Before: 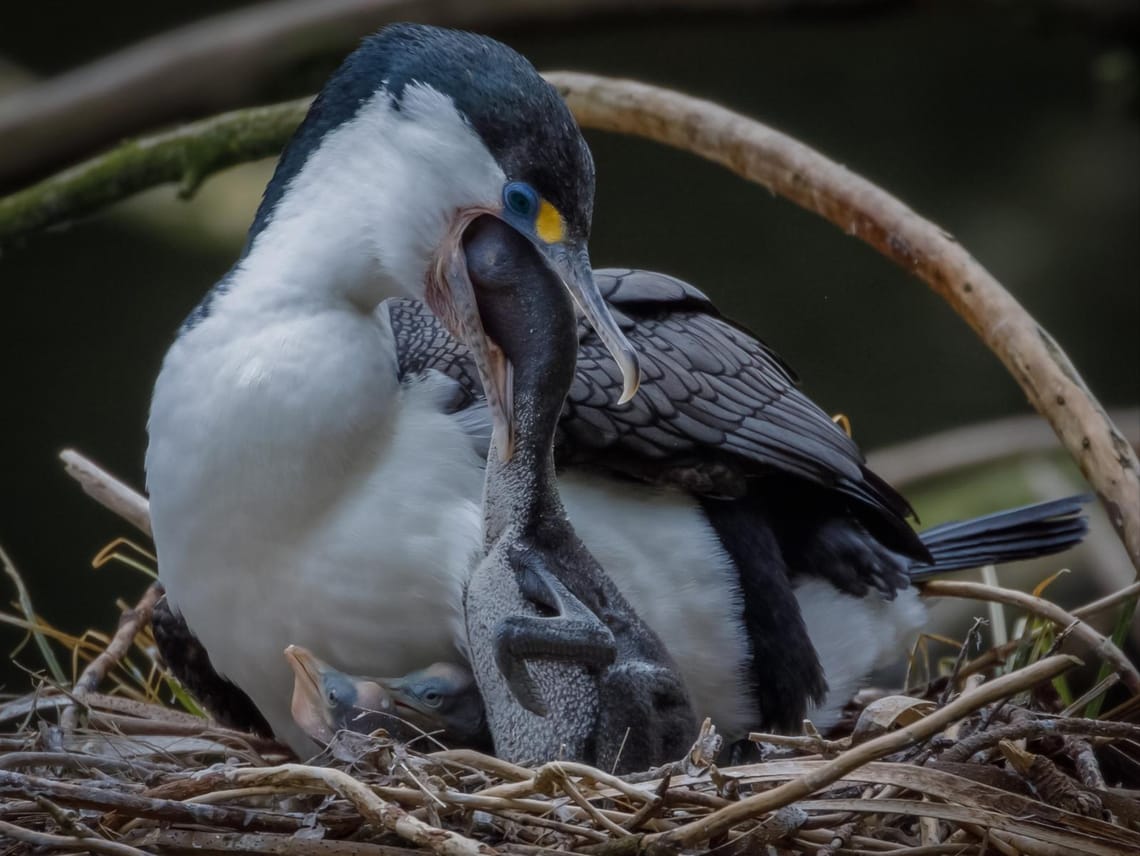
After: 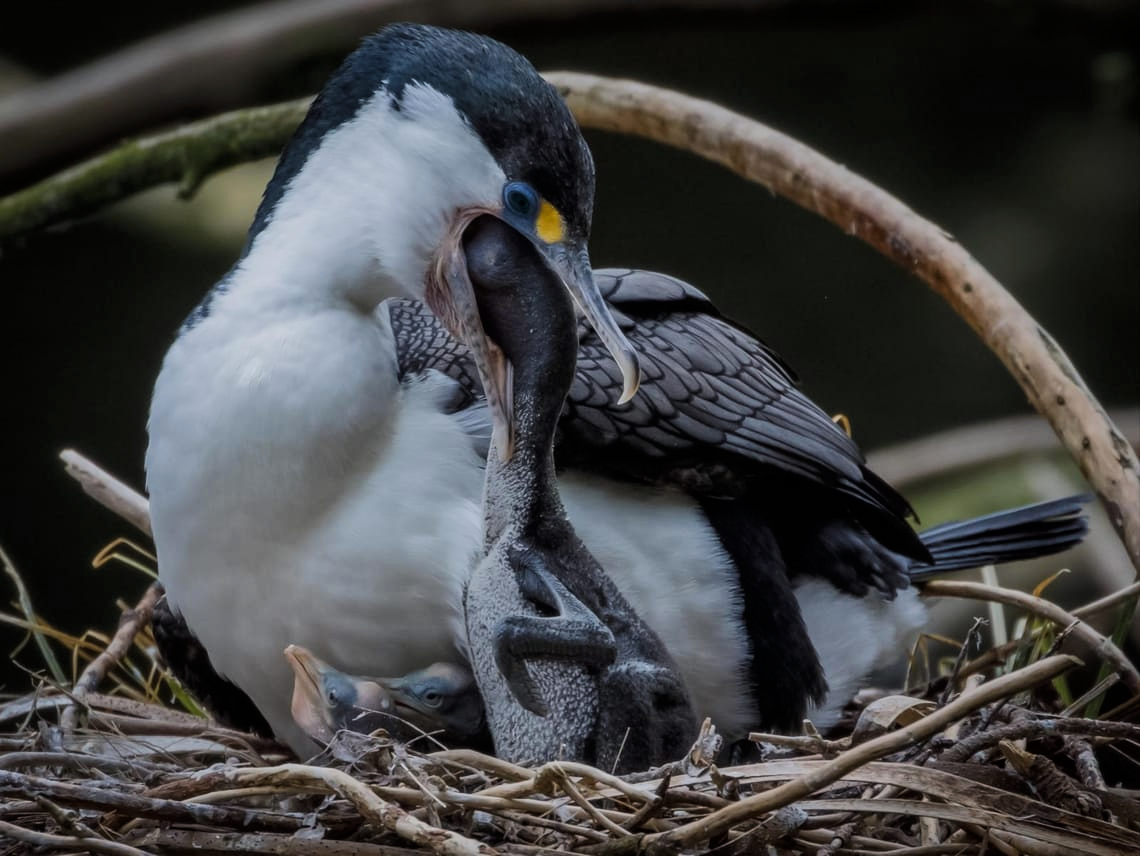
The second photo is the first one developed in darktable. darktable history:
tone curve: curves: ch0 [(0, 0) (0.052, 0.018) (0.236, 0.207) (0.41, 0.417) (0.485, 0.518) (0.54, 0.584) (0.625, 0.666) (0.845, 0.828) (0.994, 0.964)]; ch1 [(0, 0) (0.136, 0.146) (0.317, 0.34) (0.382, 0.408) (0.434, 0.441) (0.472, 0.479) (0.498, 0.501) (0.557, 0.558) (0.616, 0.59) (0.739, 0.7) (1, 1)]; ch2 [(0, 0) (0.352, 0.403) (0.447, 0.466) (0.482, 0.482) (0.528, 0.526) (0.586, 0.577) (0.618, 0.621) (0.785, 0.747) (1, 1)], color space Lab, linked channels, preserve colors none
